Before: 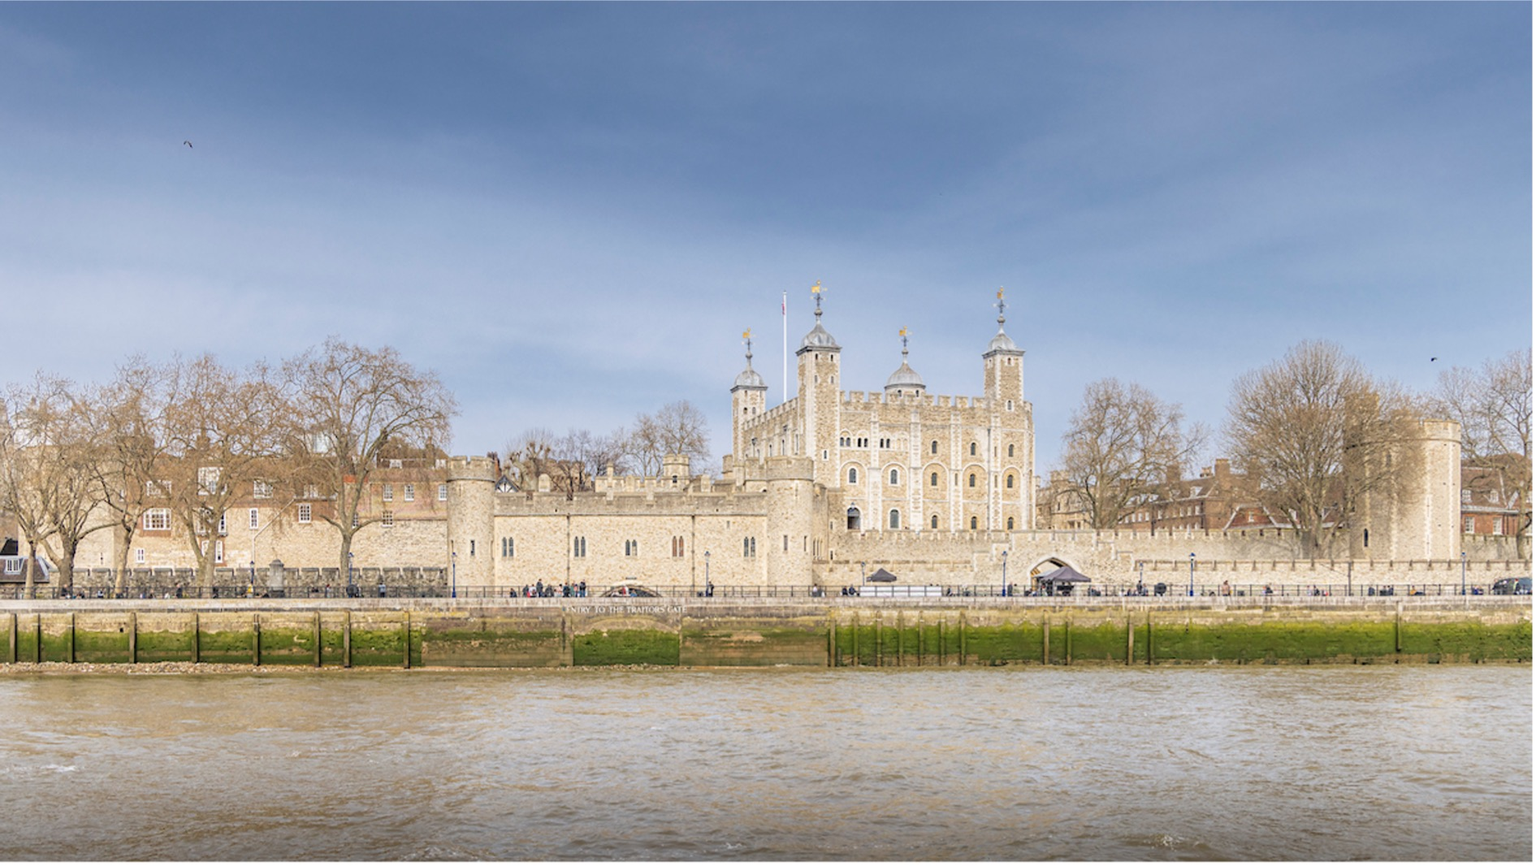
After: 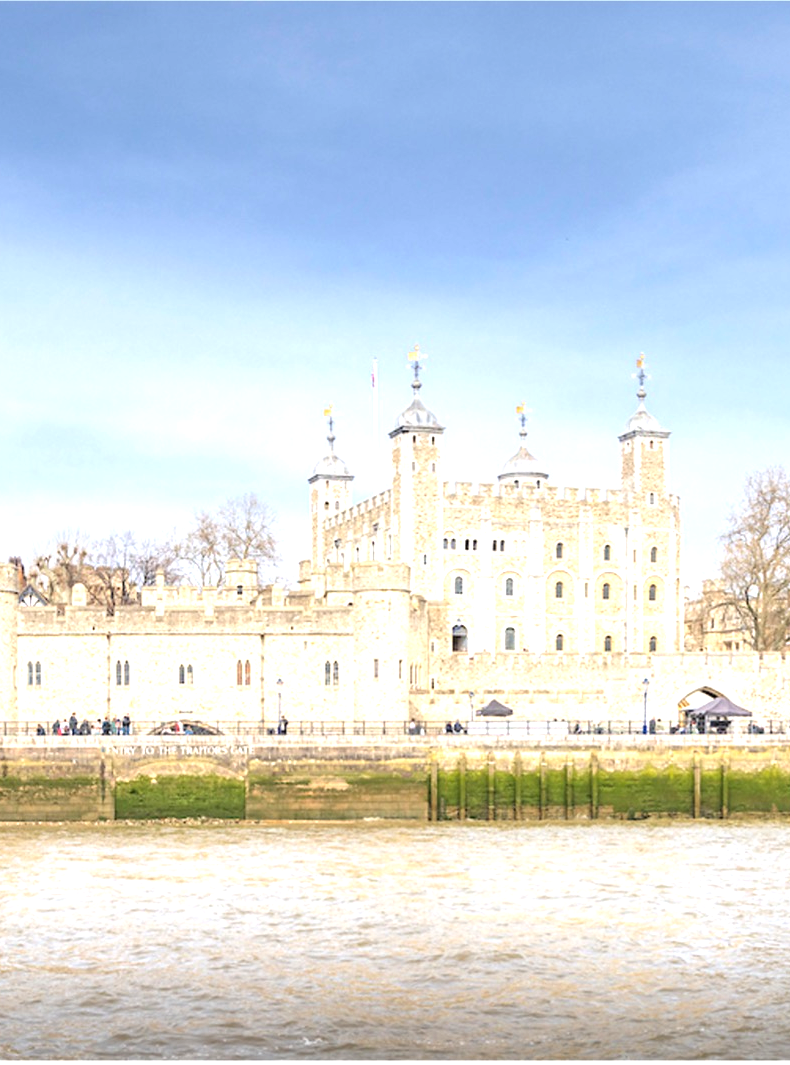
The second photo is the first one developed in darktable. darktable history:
crop: left 31.3%, right 26.901%
exposure: exposure 0.603 EV, compensate highlight preservation false
tone equalizer: -8 EV -0.378 EV, -7 EV -0.389 EV, -6 EV -0.356 EV, -5 EV -0.249 EV, -3 EV 0.219 EV, -2 EV 0.346 EV, -1 EV 0.399 EV, +0 EV 0.394 EV, mask exposure compensation -0.501 EV
